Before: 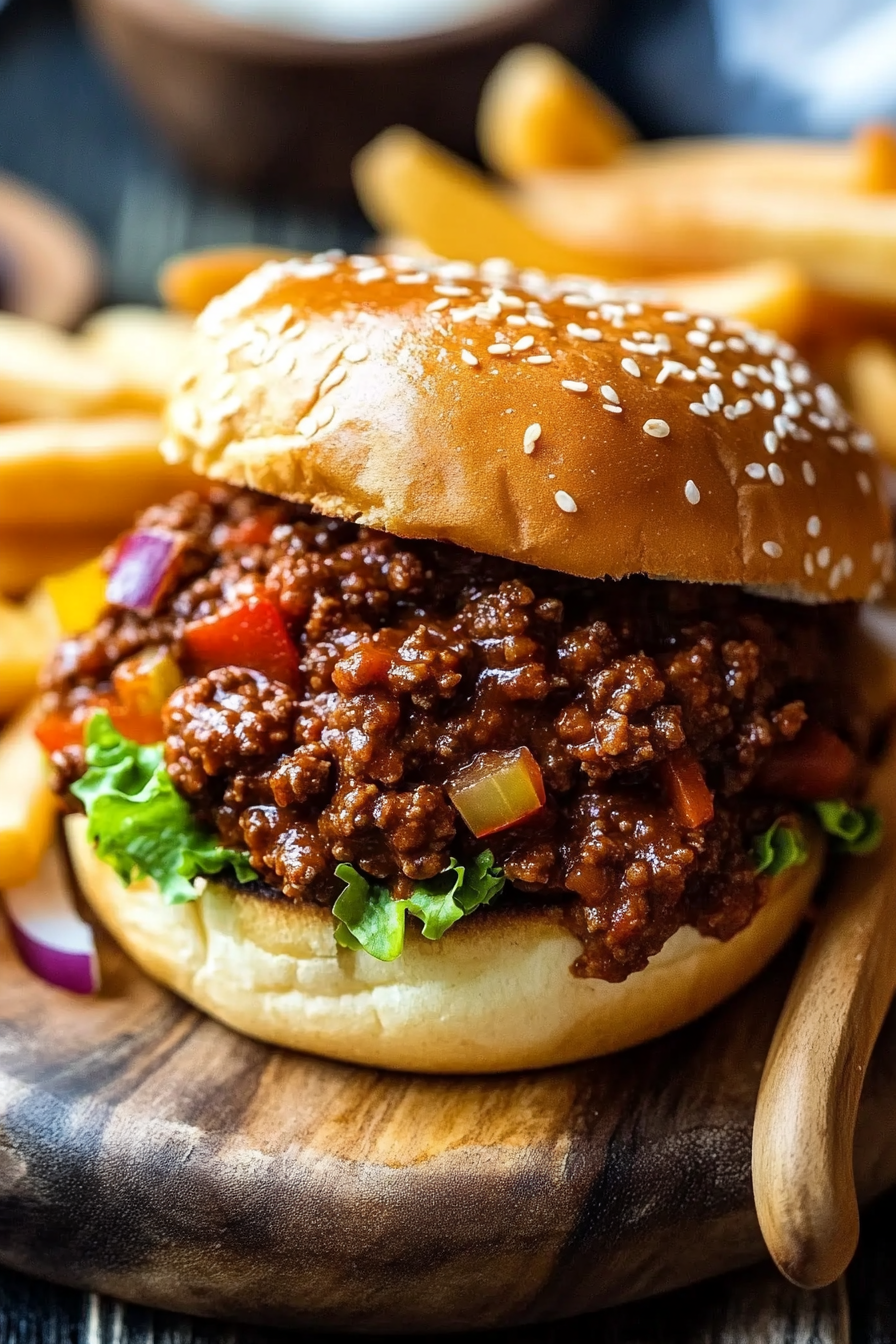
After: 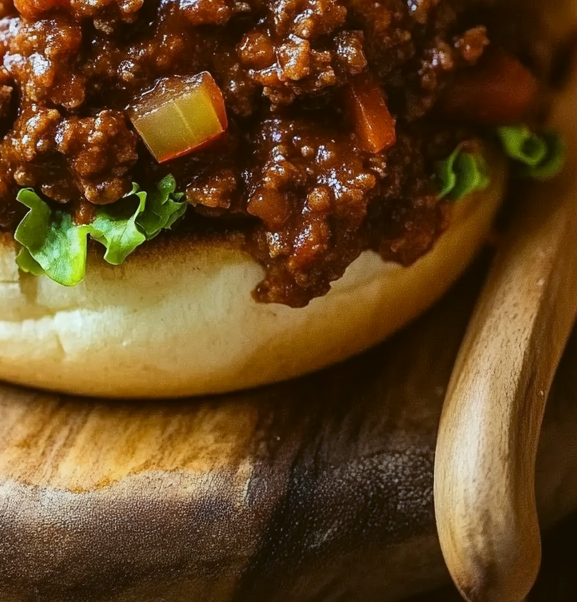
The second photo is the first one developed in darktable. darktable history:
crop and rotate: left 35.509%, top 50.238%, bottom 4.934%
color balance: lift [1.004, 1.002, 1.002, 0.998], gamma [1, 1.007, 1.002, 0.993], gain [1, 0.977, 1.013, 1.023], contrast -3.64%
